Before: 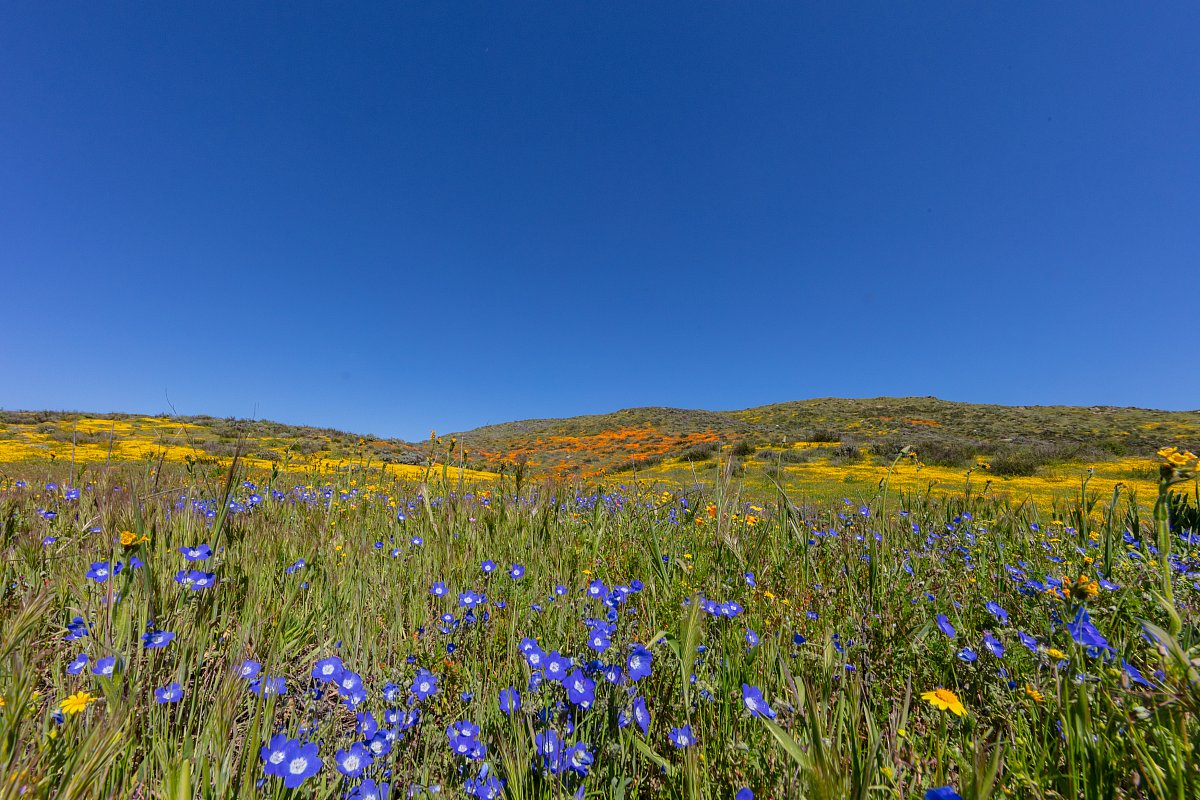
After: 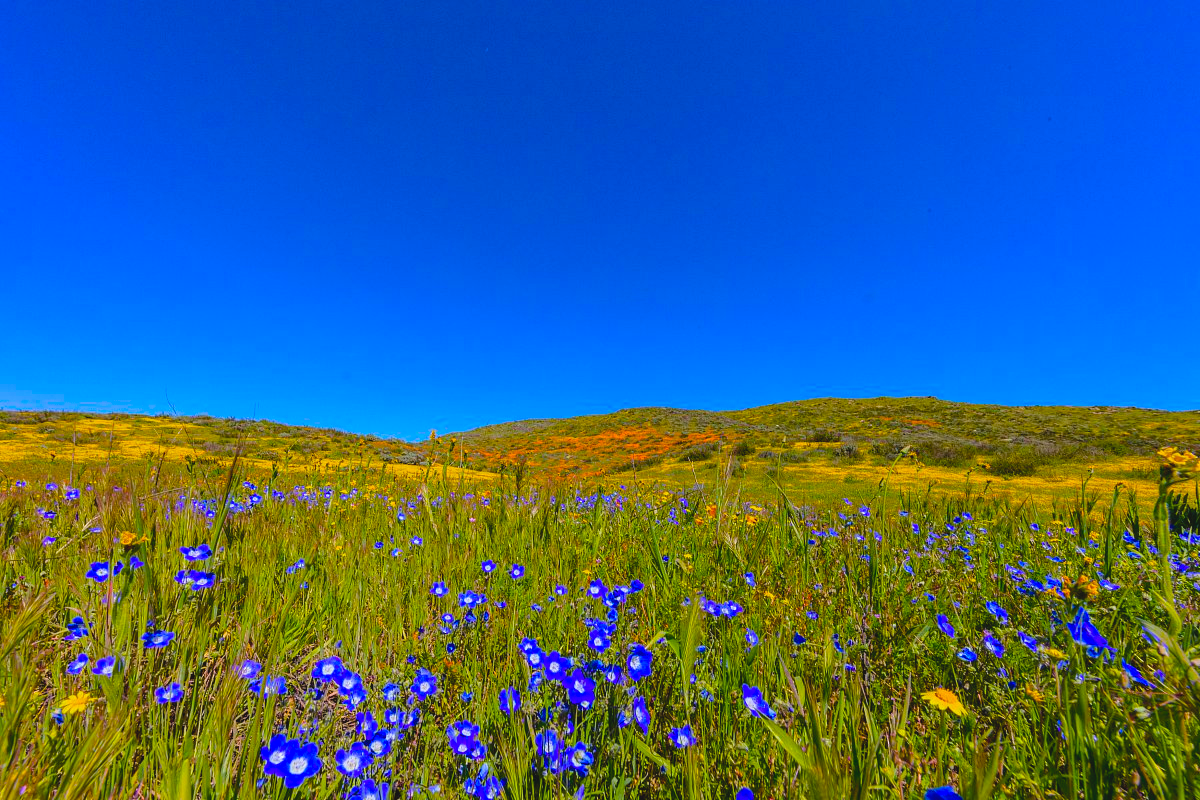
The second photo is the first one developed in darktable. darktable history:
haze removal: compatibility mode true, adaptive false
contrast brightness saturation: contrast -0.097, brightness 0.046, saturation 0.083
color balance rgb: linear chroma grading › shadows 10.119%, linear chroma grading › highlights 10.385%, linear chroma grading › global chroma 15.598%, linear chroma grading › mid-tones 14.985%, perceptual saturation grading › global saturation 25.348%, global vibrance 20%
